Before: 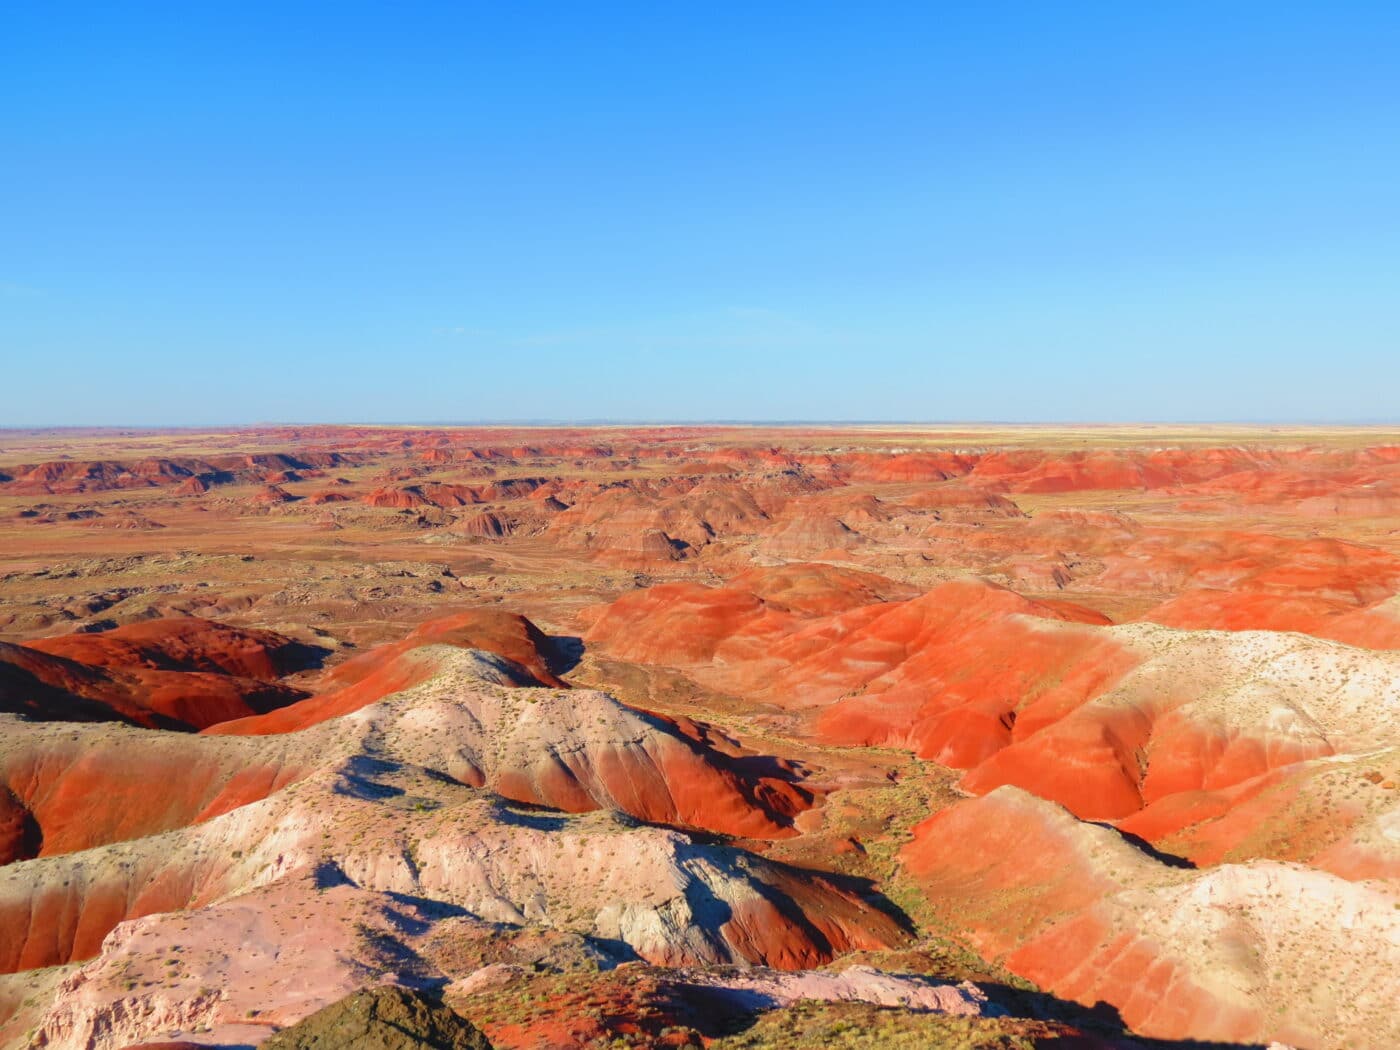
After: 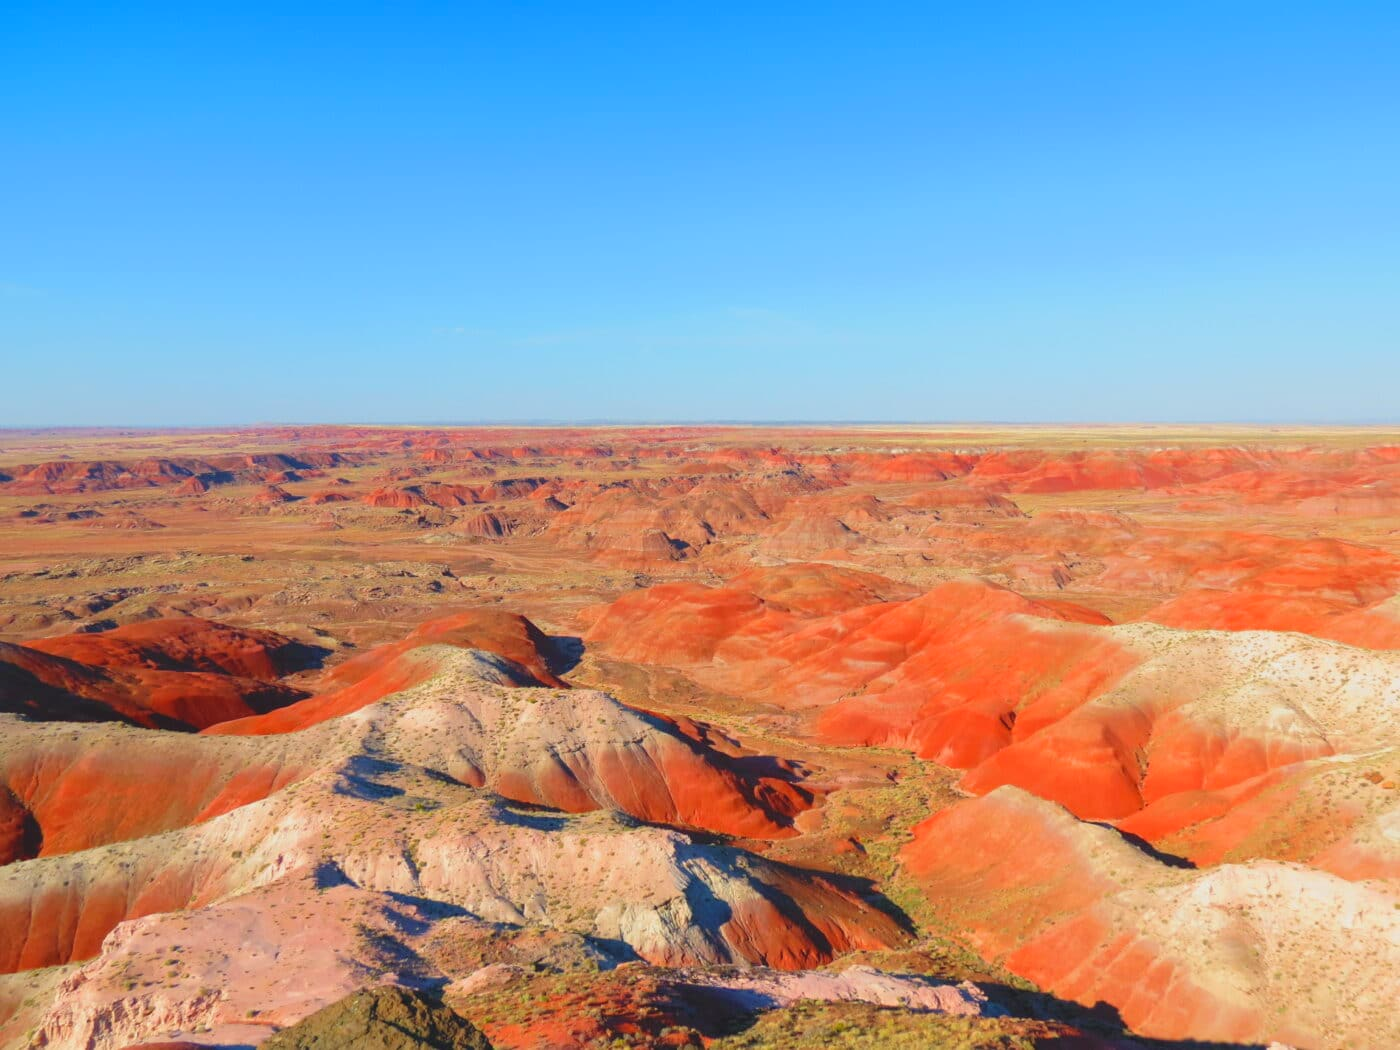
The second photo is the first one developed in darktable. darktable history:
contrast brightness saturation: contrast -0.091, brightness 0.047, saturation 0.083
